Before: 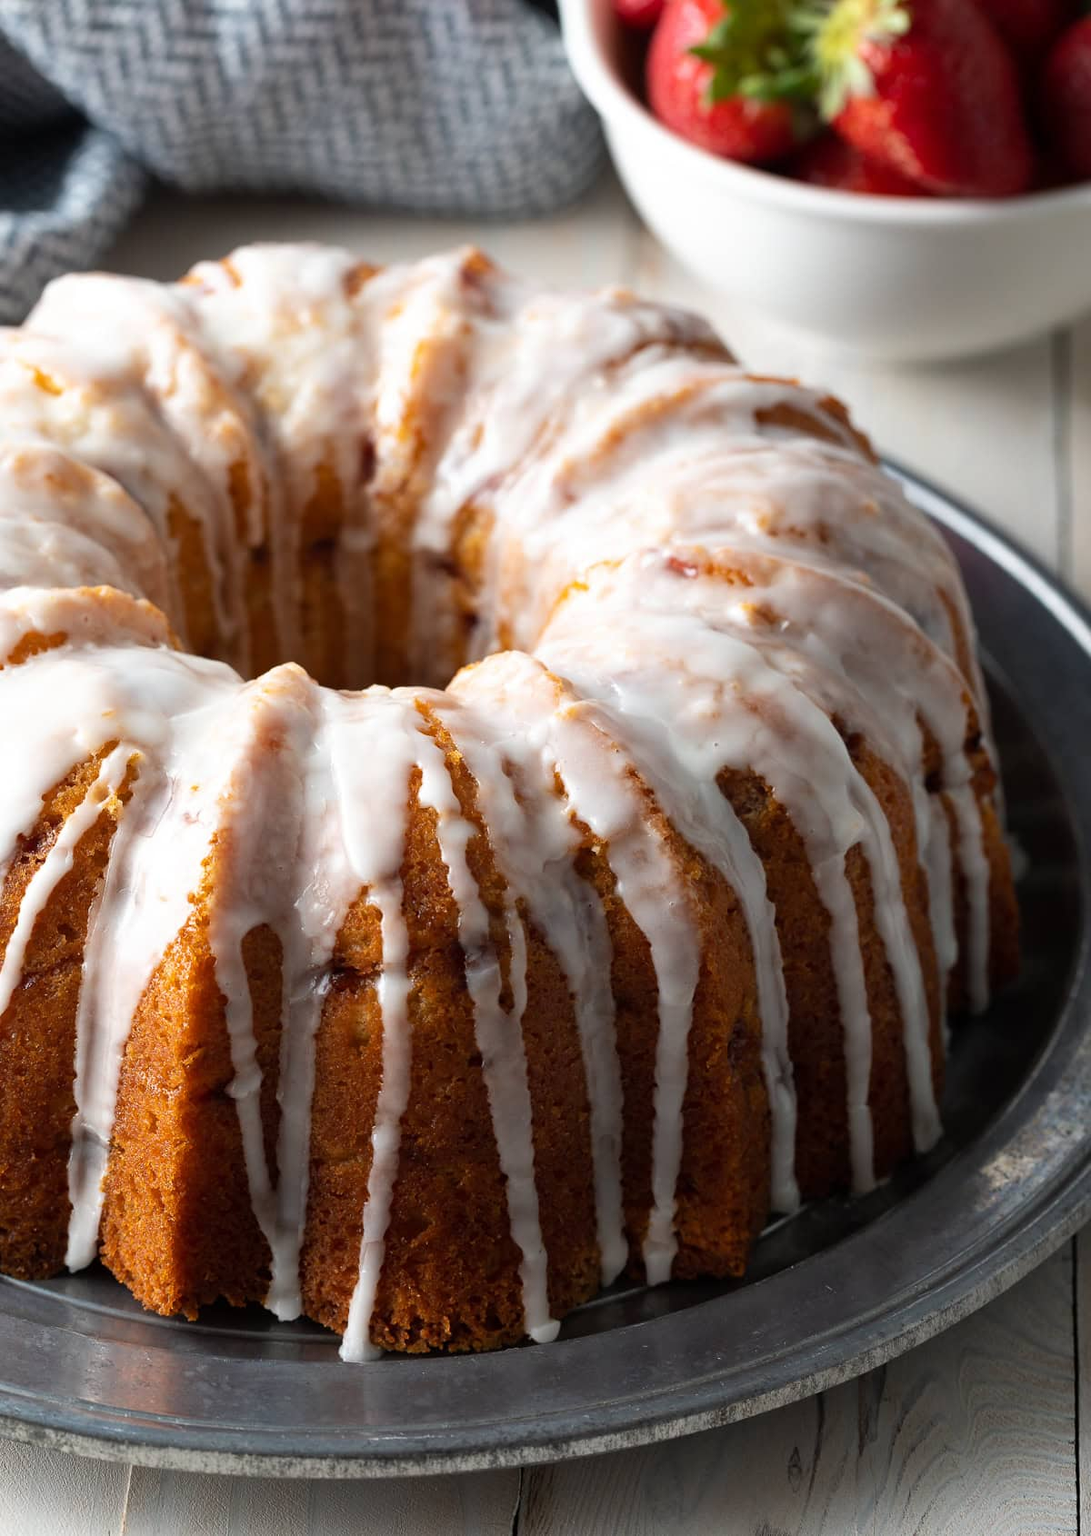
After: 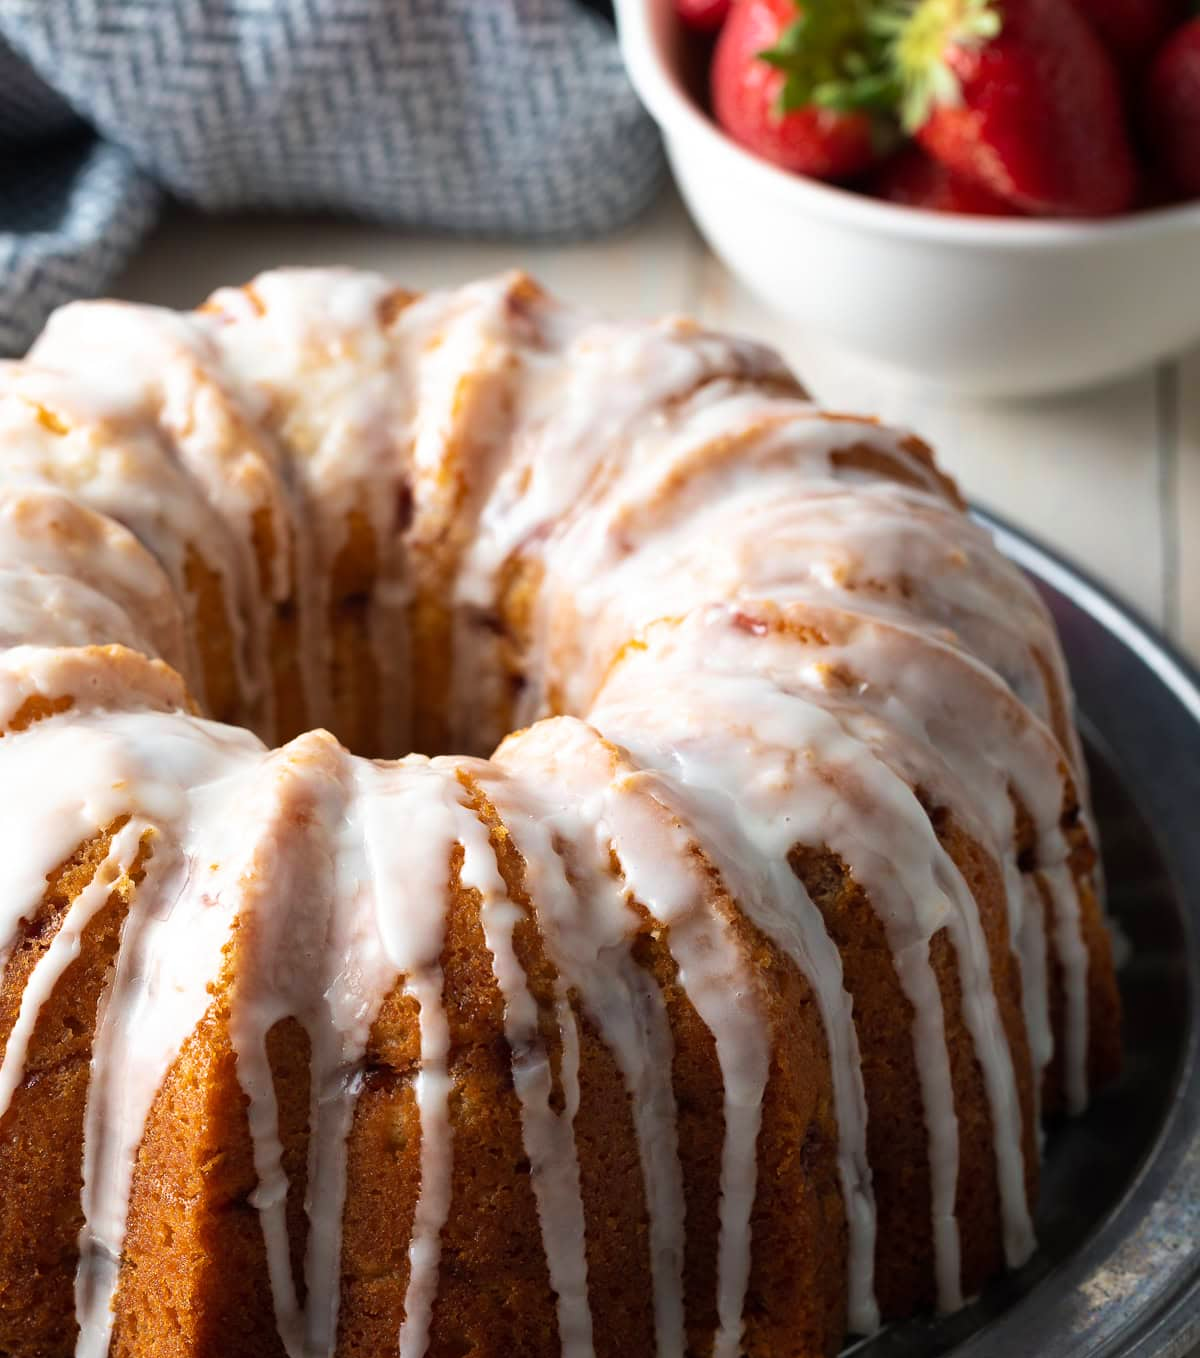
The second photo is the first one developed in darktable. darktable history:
crop: bottom 19.644%
velvia: strength 27%
